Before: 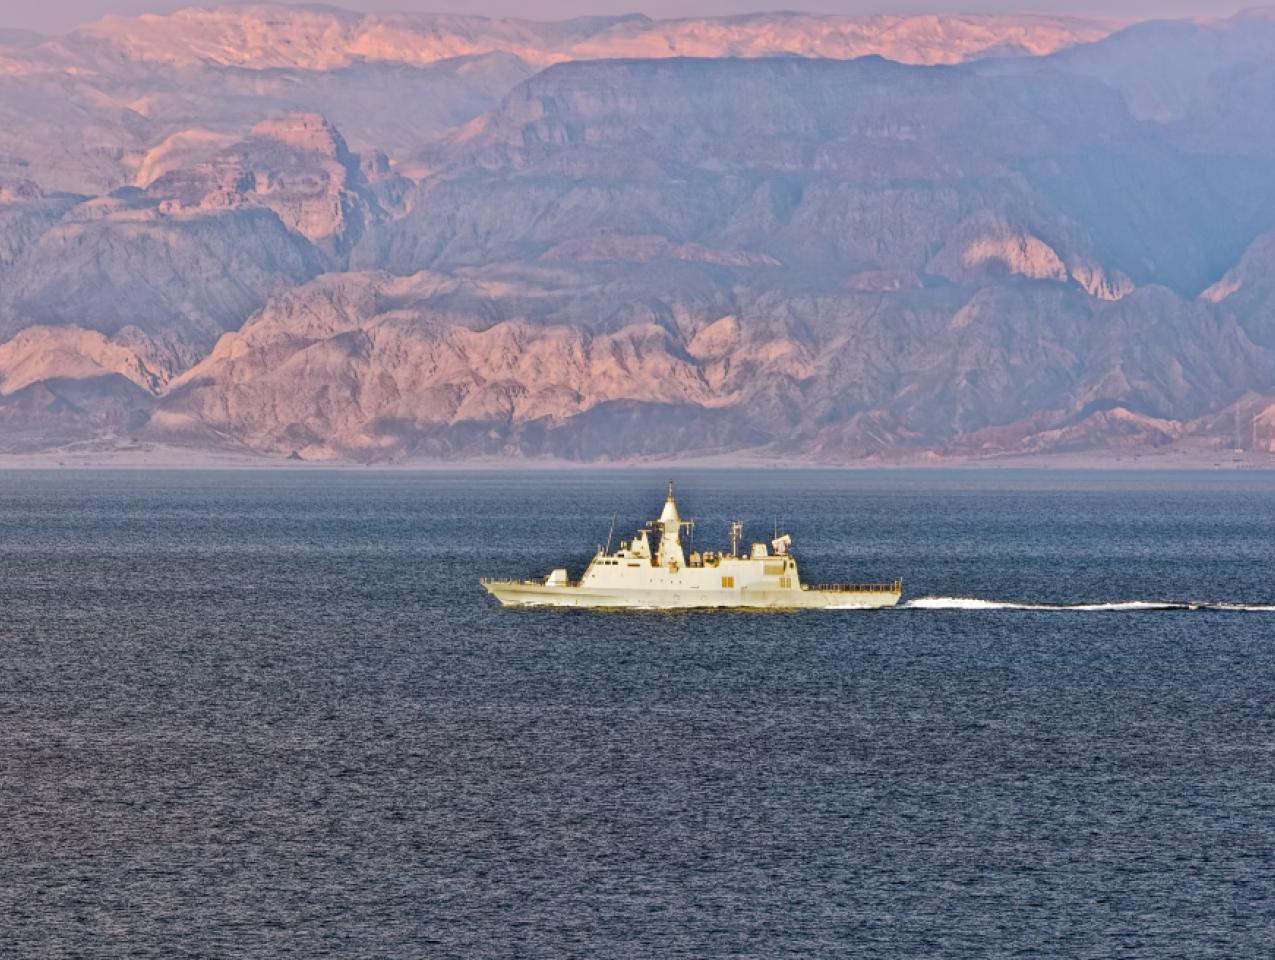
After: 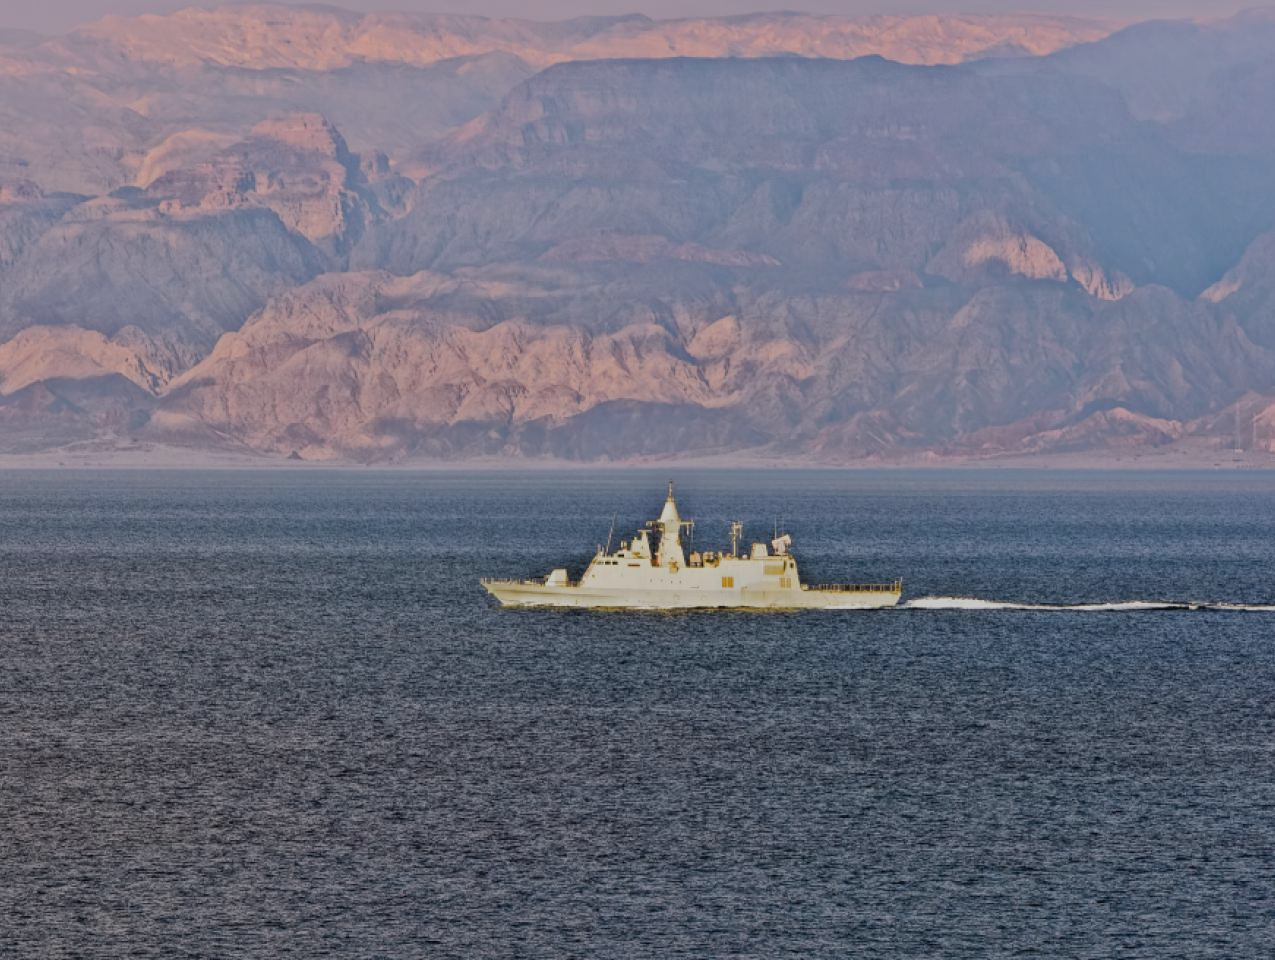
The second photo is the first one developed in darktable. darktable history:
filmic rgb: black relative exposure -7.65 EV, white relative exposure 4.56 EV, hardness 3.61
contrast brightness saturation: contrast -0.08, brightness -0.04, saturation -0.11
